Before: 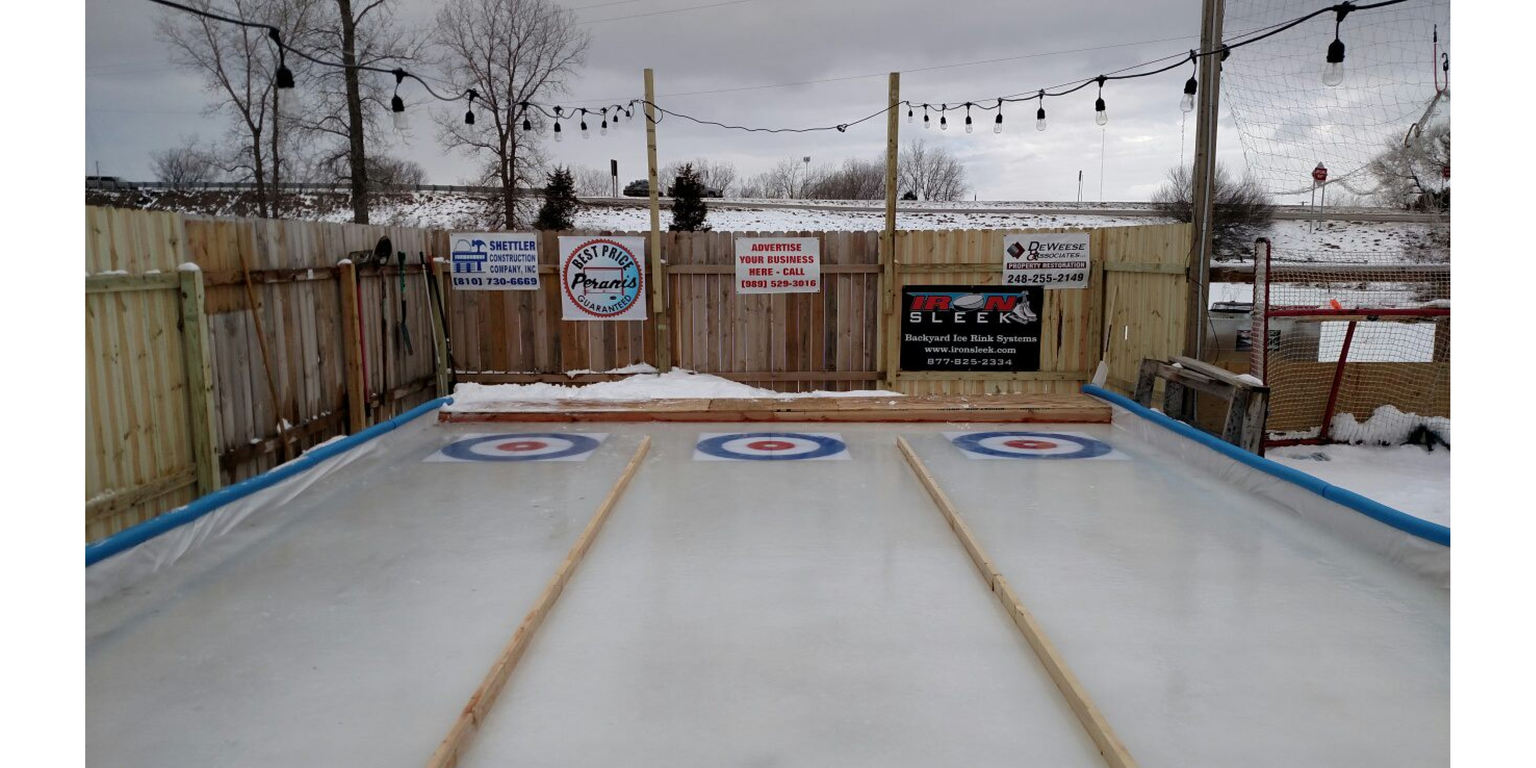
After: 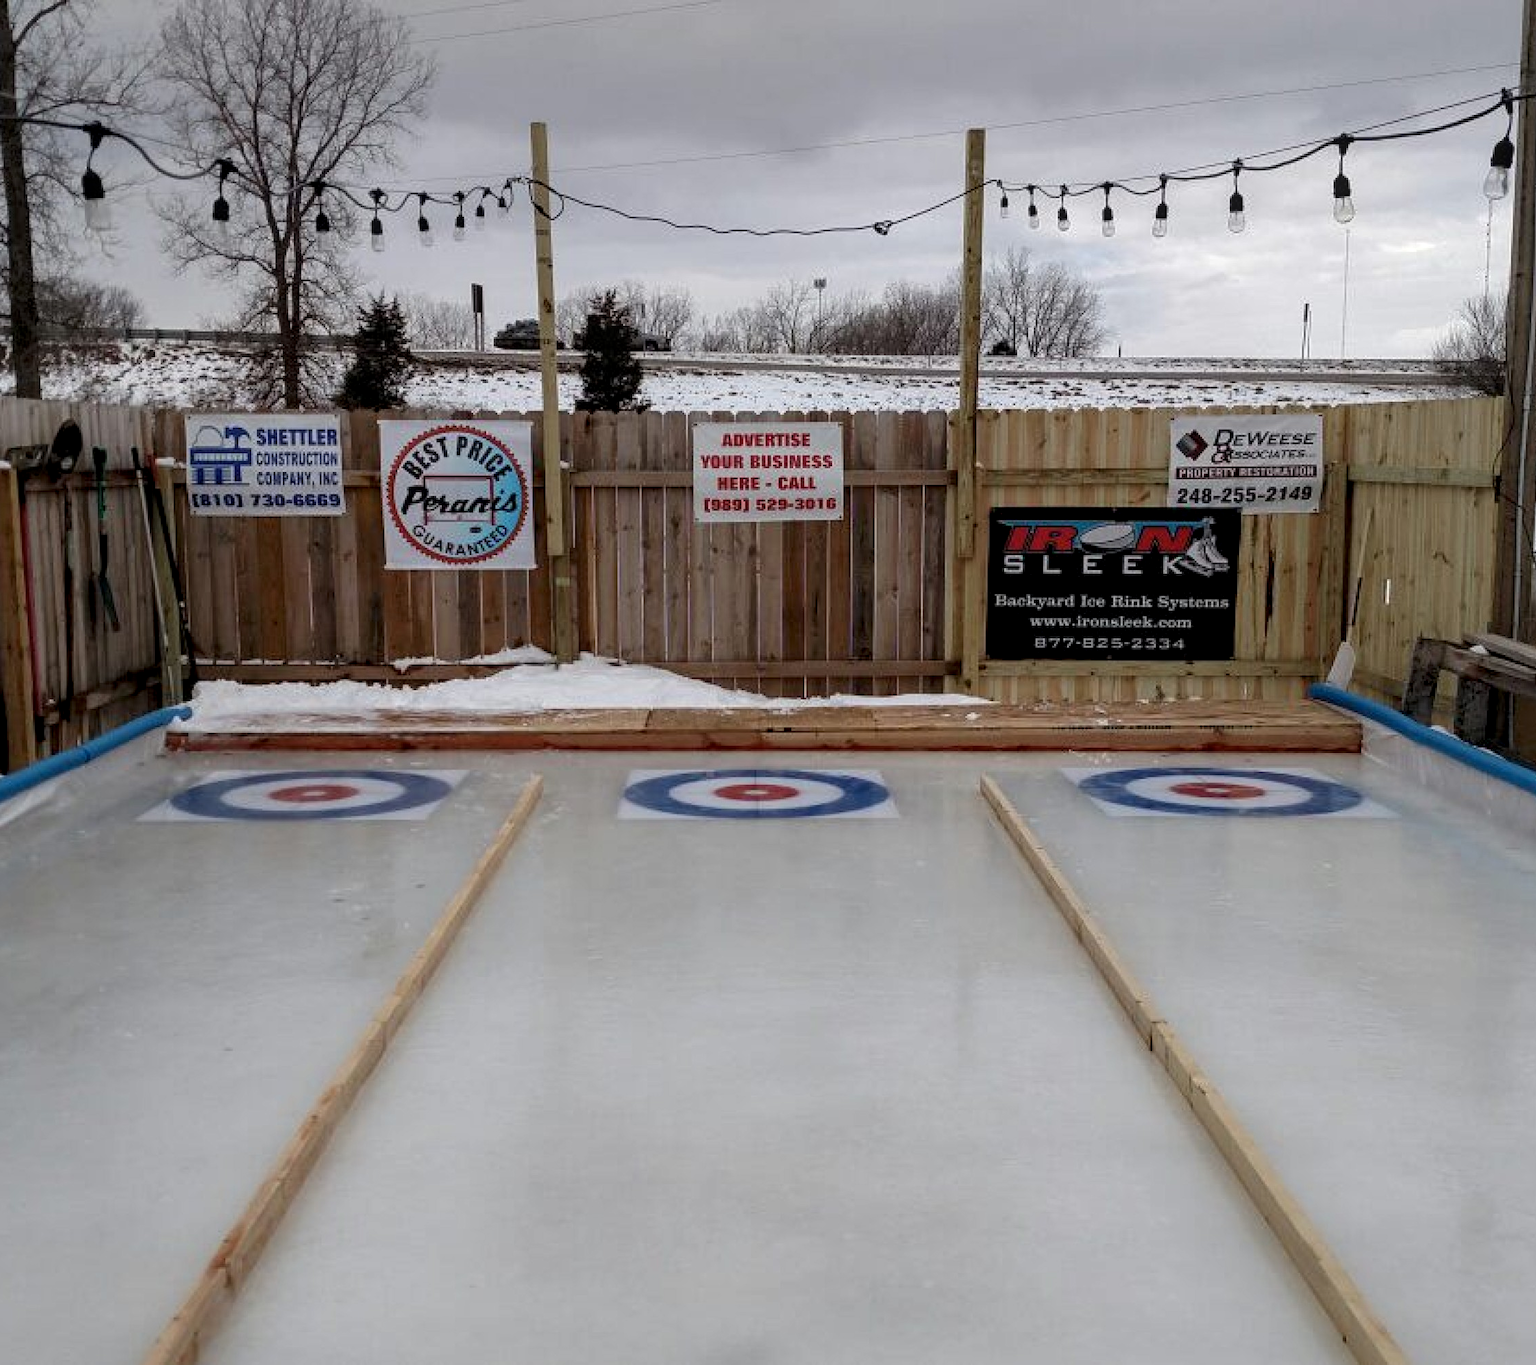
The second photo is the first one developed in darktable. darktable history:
crop and rotate: left 22.516%, right 21.234%
local contrast: on, module defaults
